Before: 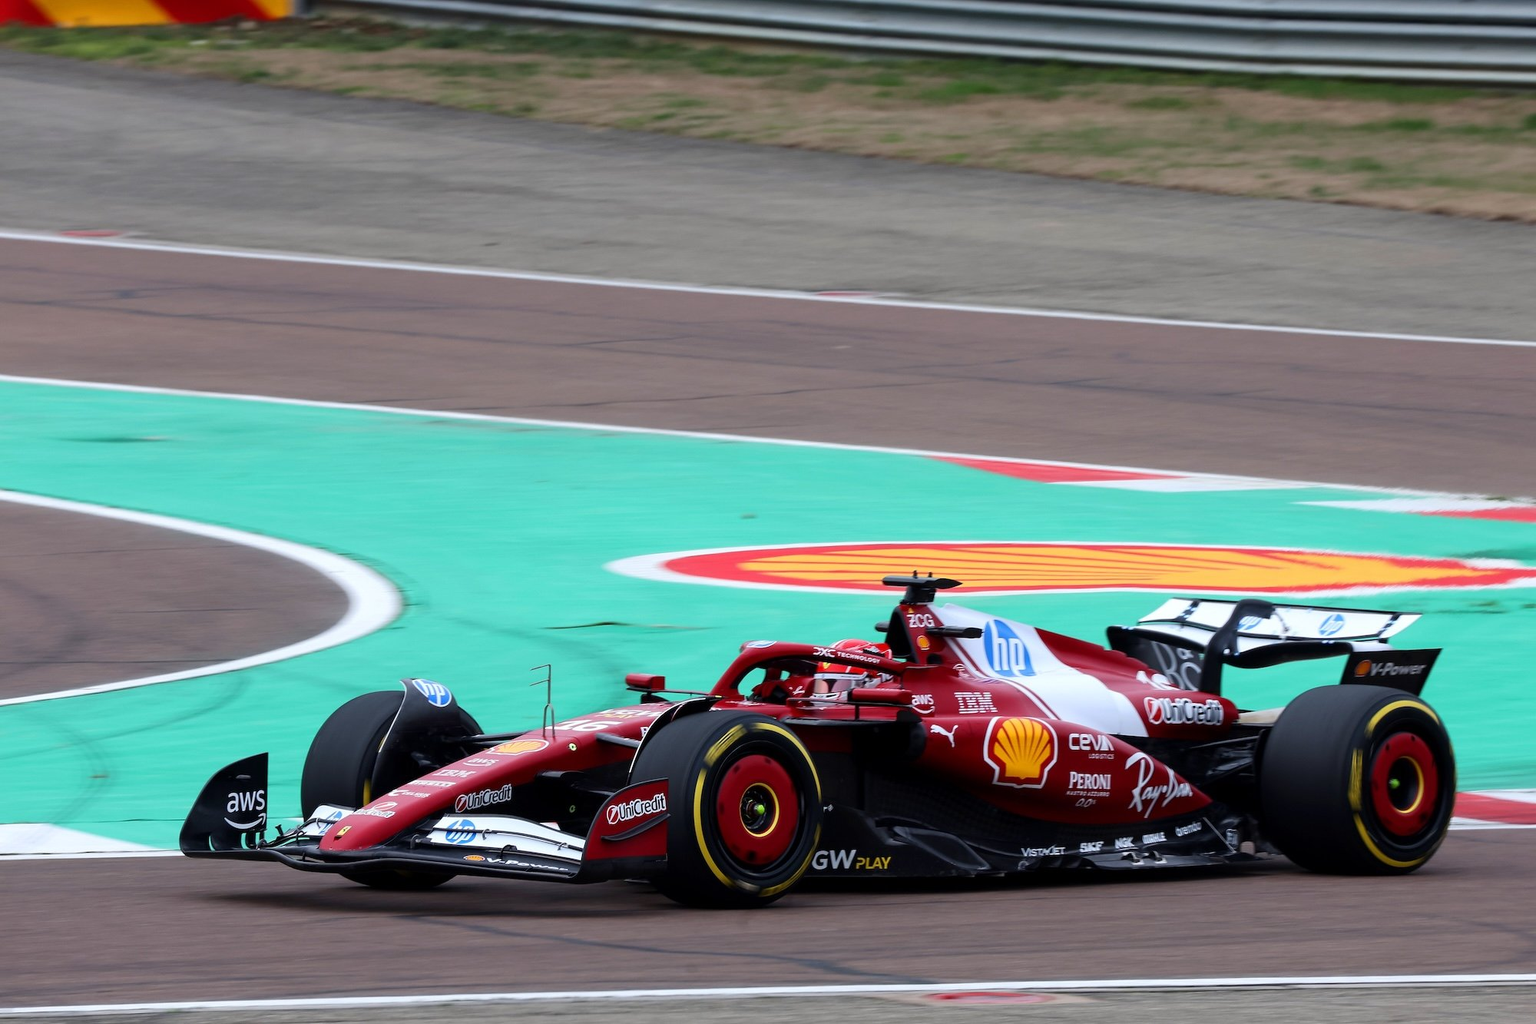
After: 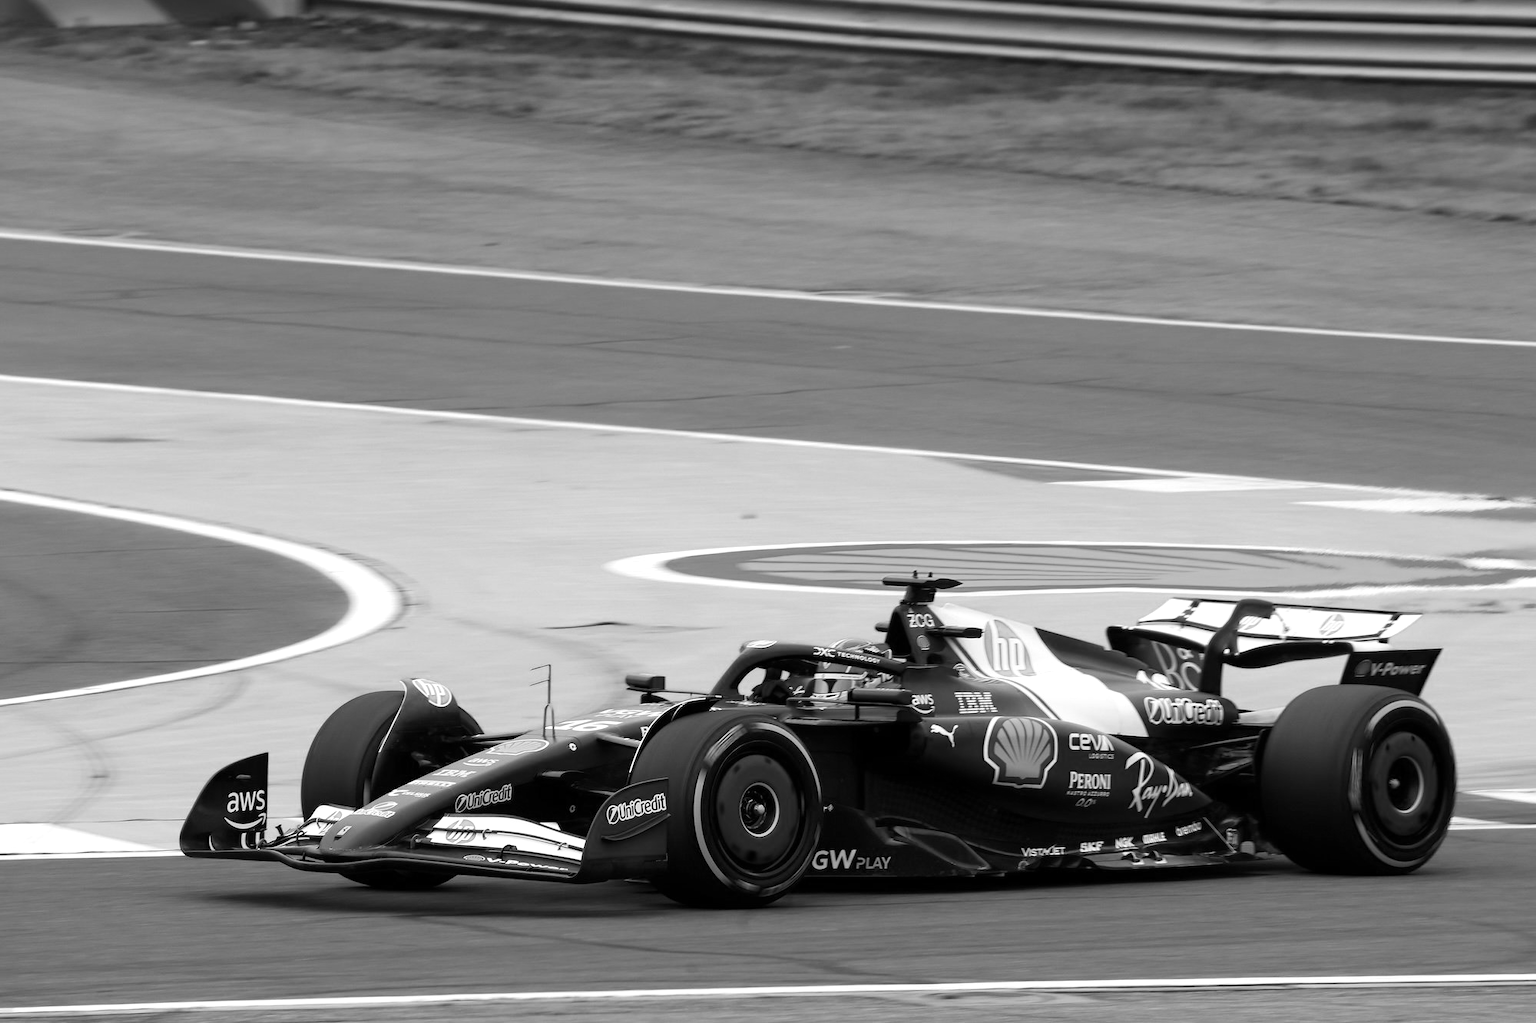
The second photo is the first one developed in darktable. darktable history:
color calibration: output gray [0.25, 0.35, 0.4, 0], x 0.383, y 0.372, temperature 3905.17 K
white balance: red 1.05, blue 1.072
